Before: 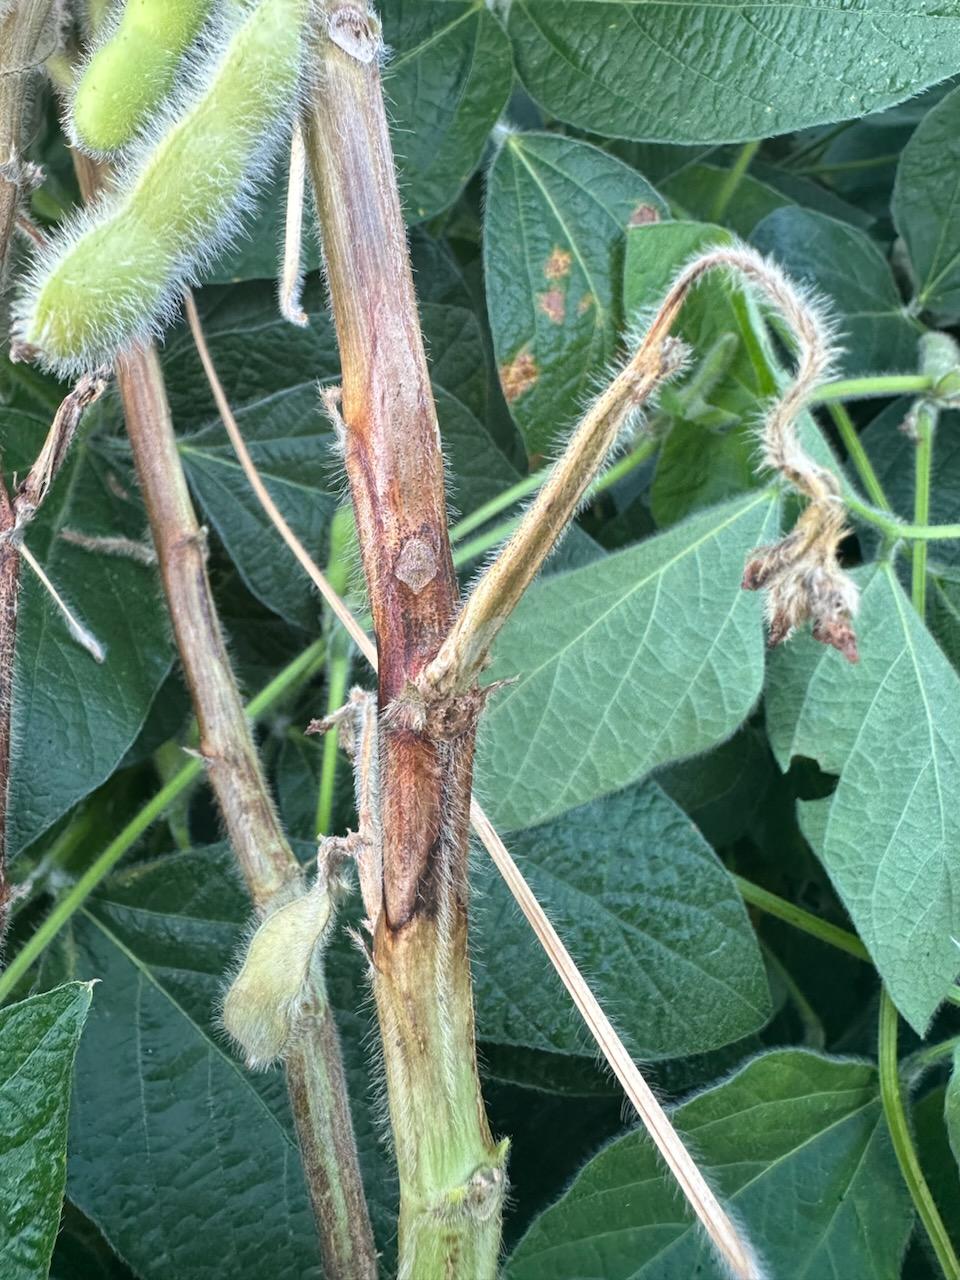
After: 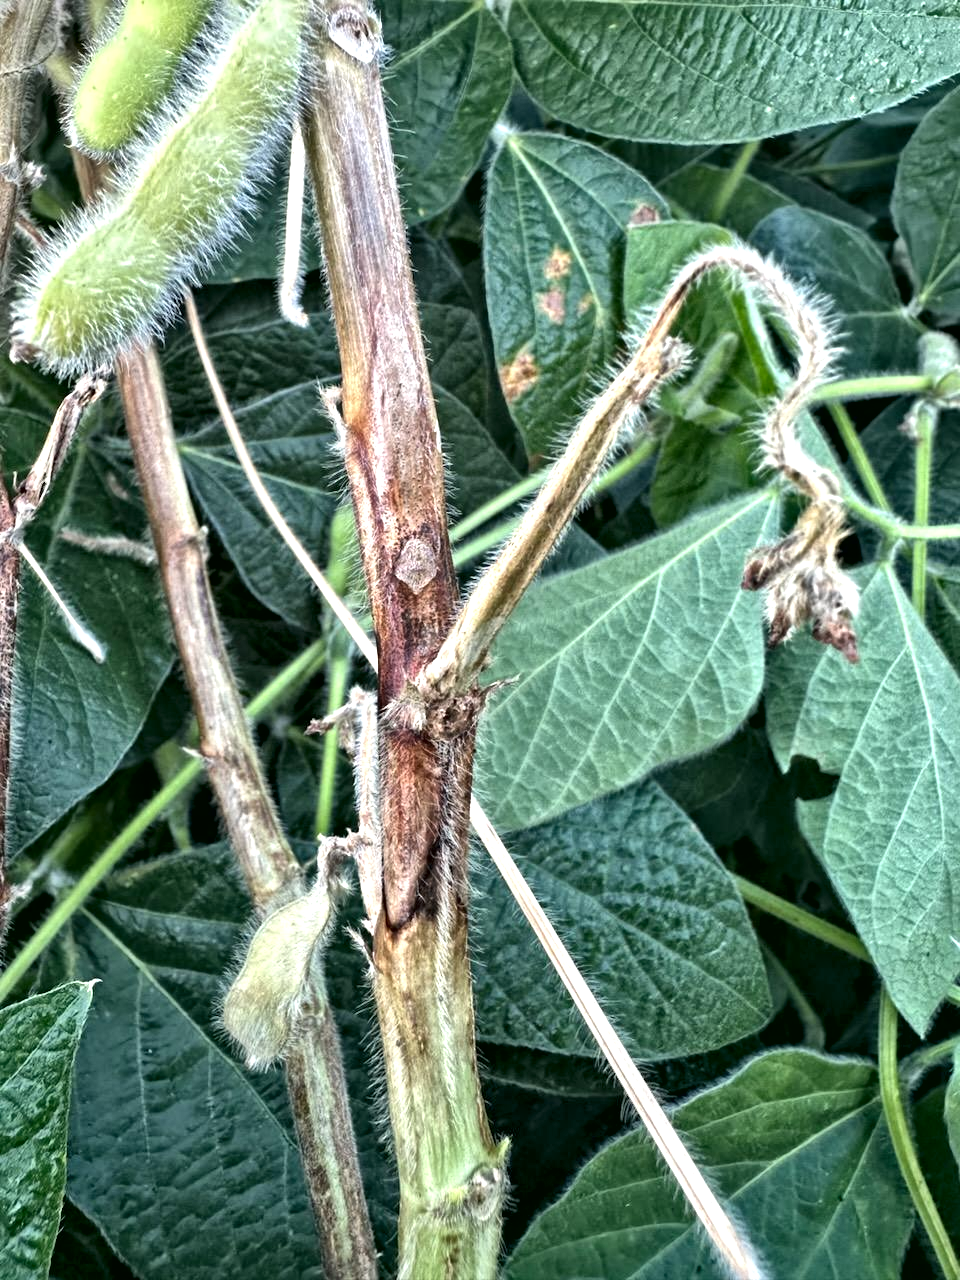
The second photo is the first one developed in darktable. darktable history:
local contrast: mode bilateral grid, contrast 20, coarseness 20, detail 150%, midtone range 0.2
contrast equalizer: y [[0.511, 0.558, 0.631, 0.632, 0.559, 0.512], [0.5 ×6], [0.5 ×6], [0 ×6], [0 ×6]] | blend: blend mode average, opacity 100%; mask: uniform (no mask)
